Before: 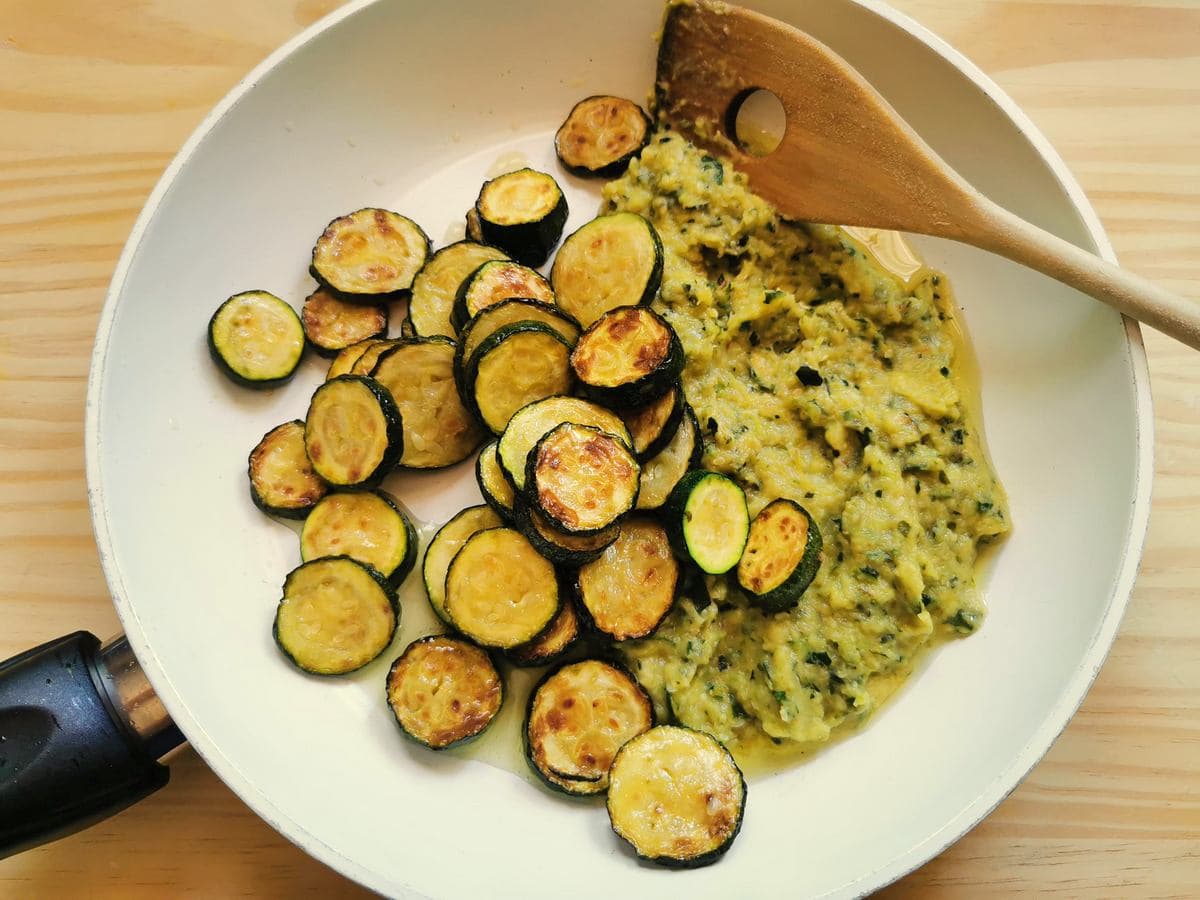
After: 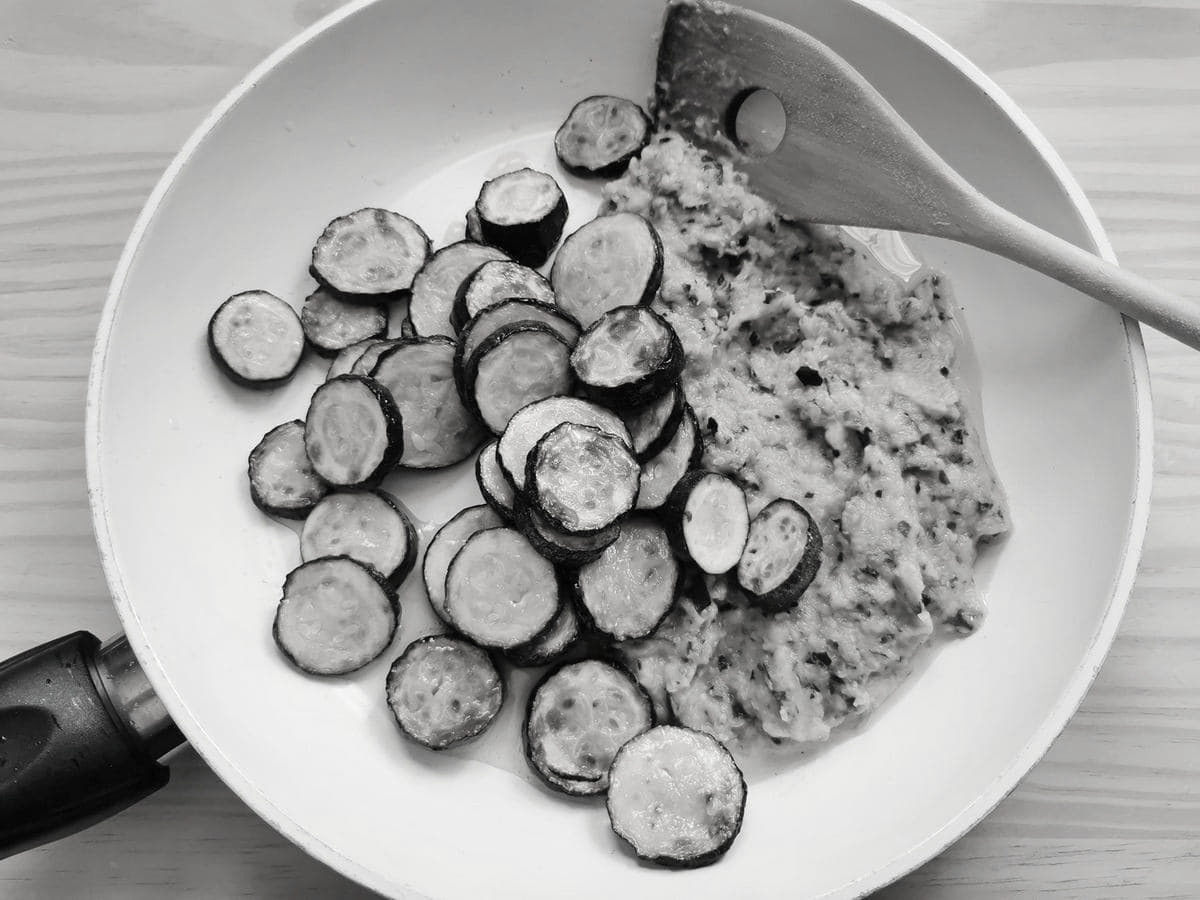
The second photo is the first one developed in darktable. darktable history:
contrast brightness saturation: saturation -0.981
